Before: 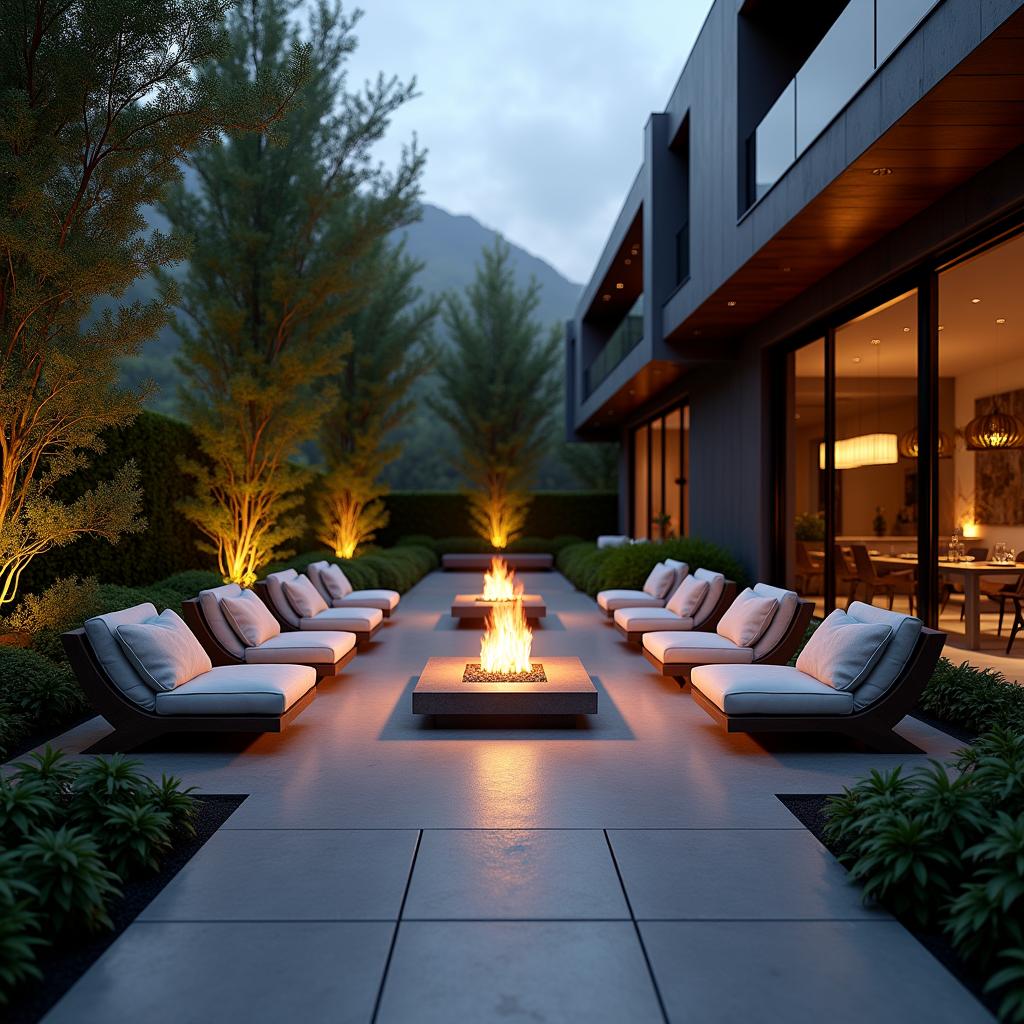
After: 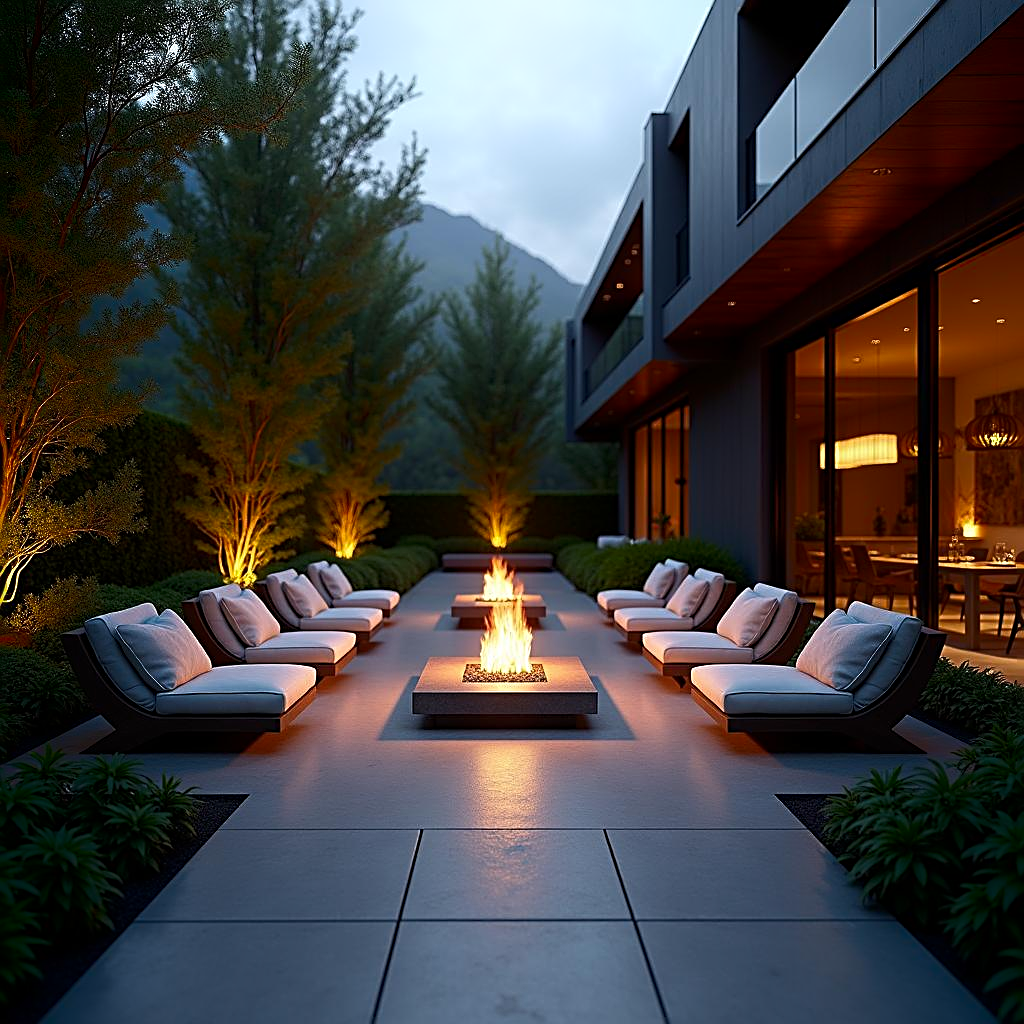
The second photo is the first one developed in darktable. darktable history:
sharpen: radius 2.531, amount 0.626
shadows and highlights: shadows -53.64, highlights 84.82, soften with gaussian
